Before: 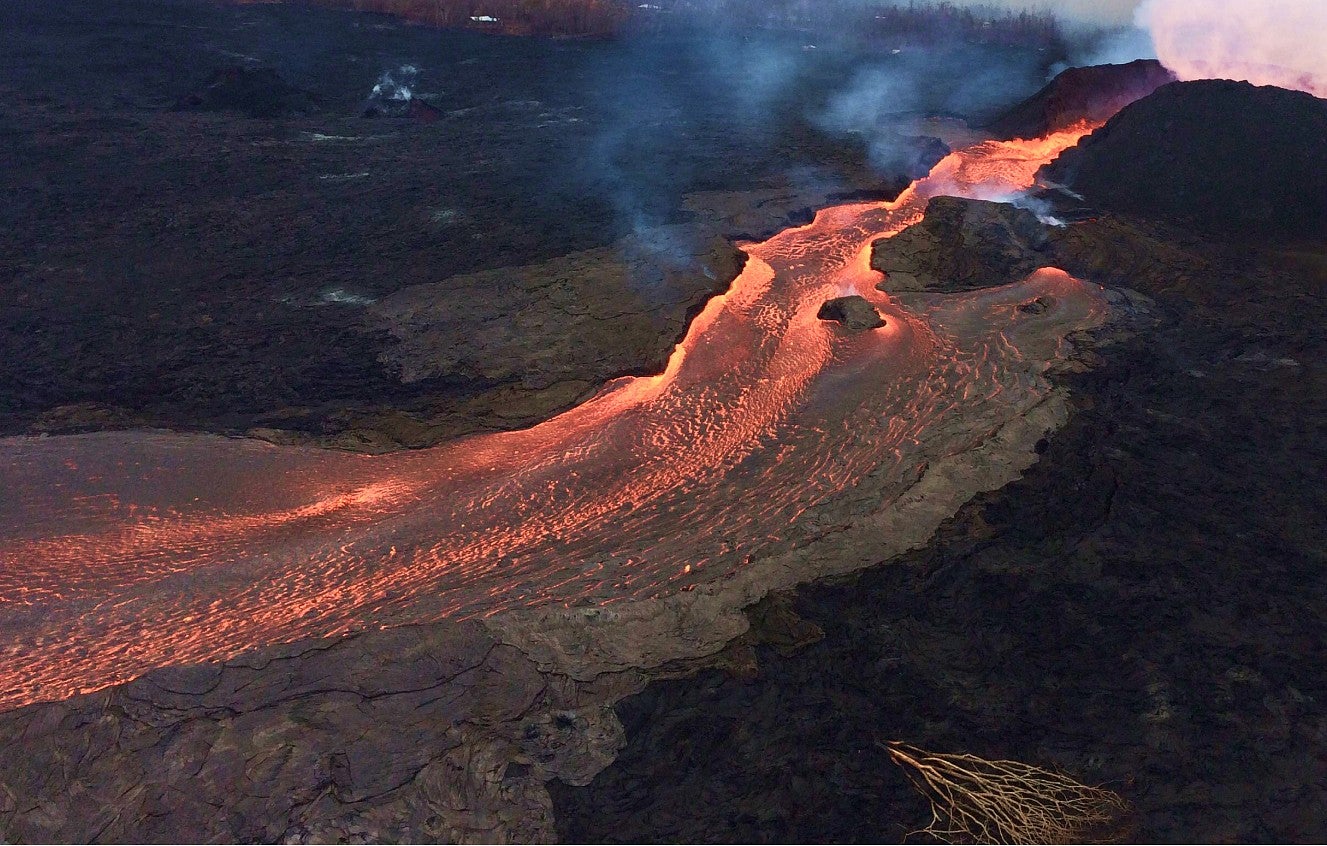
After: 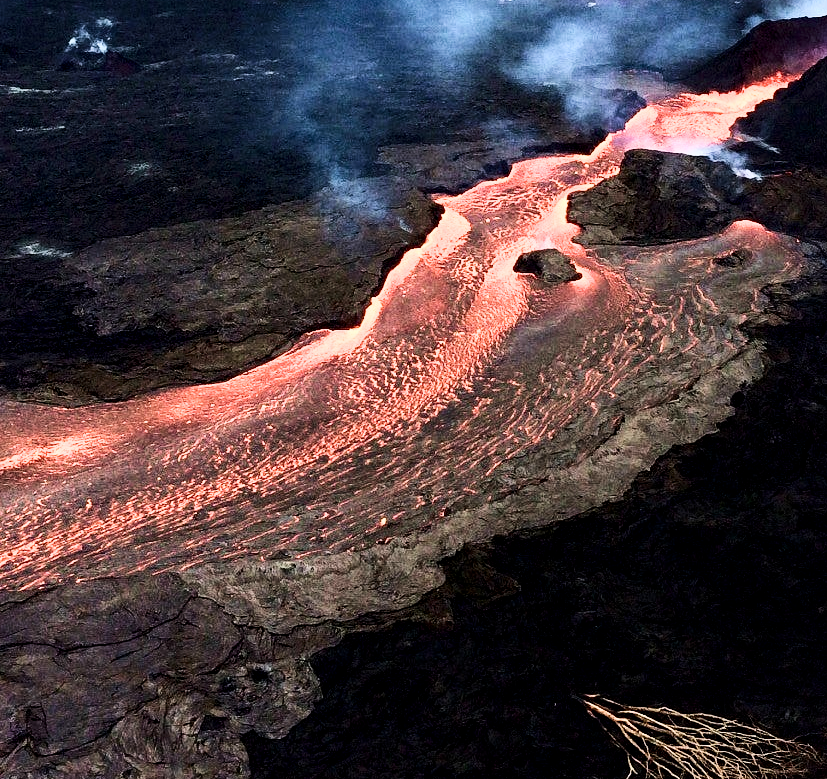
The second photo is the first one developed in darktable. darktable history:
filmic rgb: black relative exposure -5 EV, hardness 2.88, contrast 1.3, highlights saturation mix -30%
contrast brightness saturation: contrast 0.28
crop and rotate: left 22.918%, top 5.629%, right 14.711%, bottom 2.247%
exposure: exposure 1 EV, compensate highlight preservation false
local contrast: highlights 100%, shadows 100%, detail 120%, midtone range 0.2
